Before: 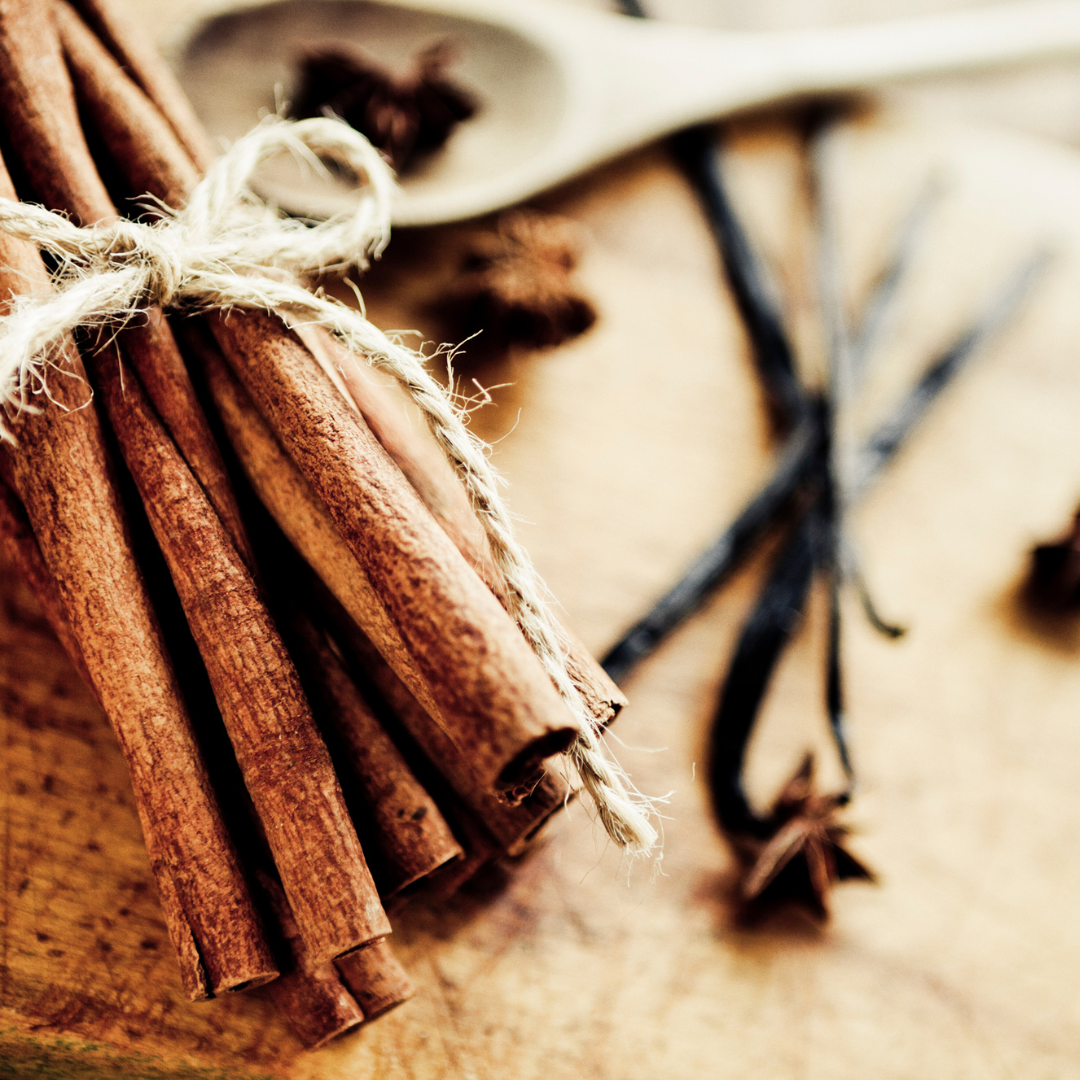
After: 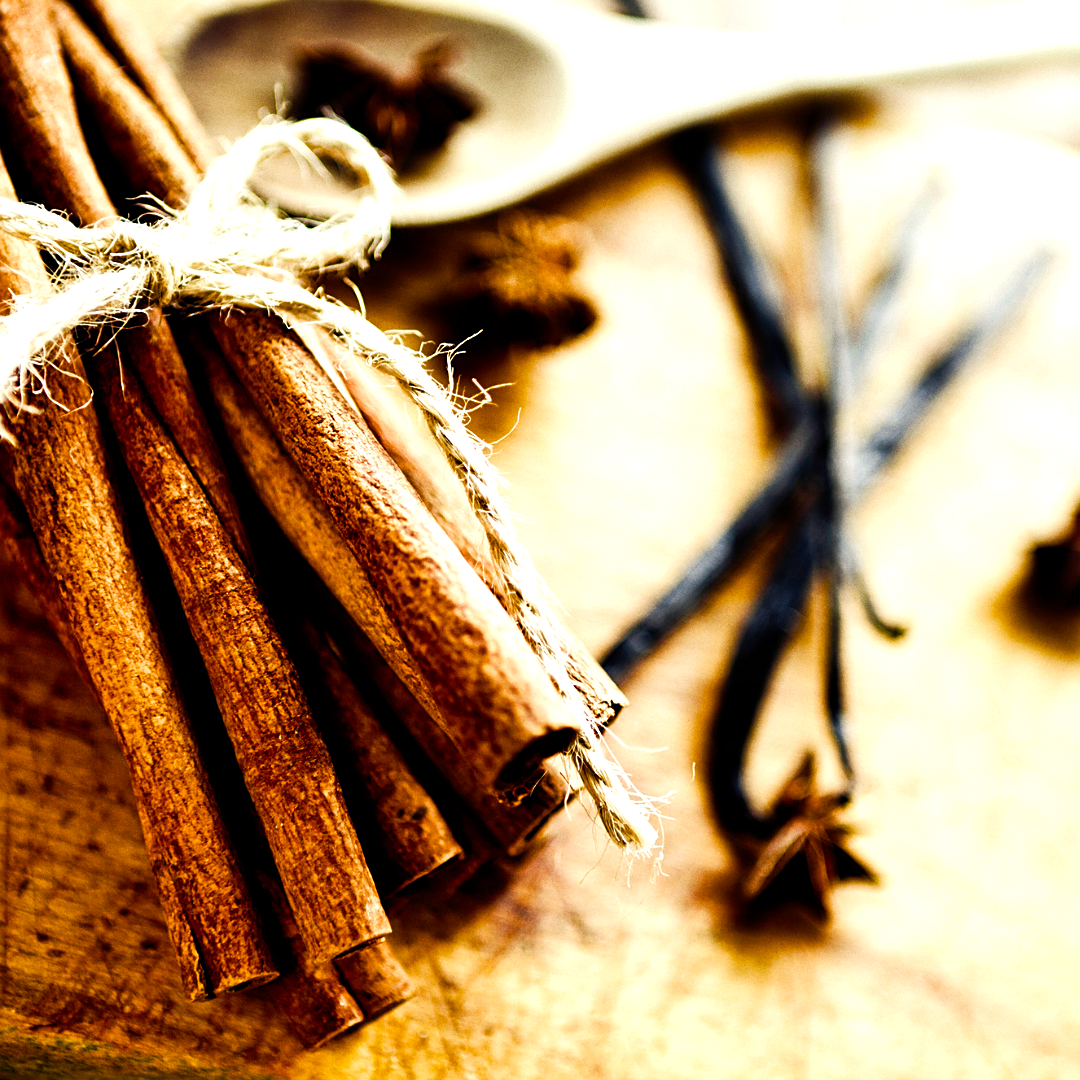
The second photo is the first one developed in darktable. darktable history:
color balance rgb: linear chroma grading › global chroma 9%, perceptual saturation grading › global saturation 36%, perceptual saturation grading › shadows 35%, perceptual brilliance grading › global brilliance 15%, perceptual brilliance grading › shadows -35%, global vibrance 15%
white balance: red 0.983, blue 1.036
sharpen: on, module defaults
